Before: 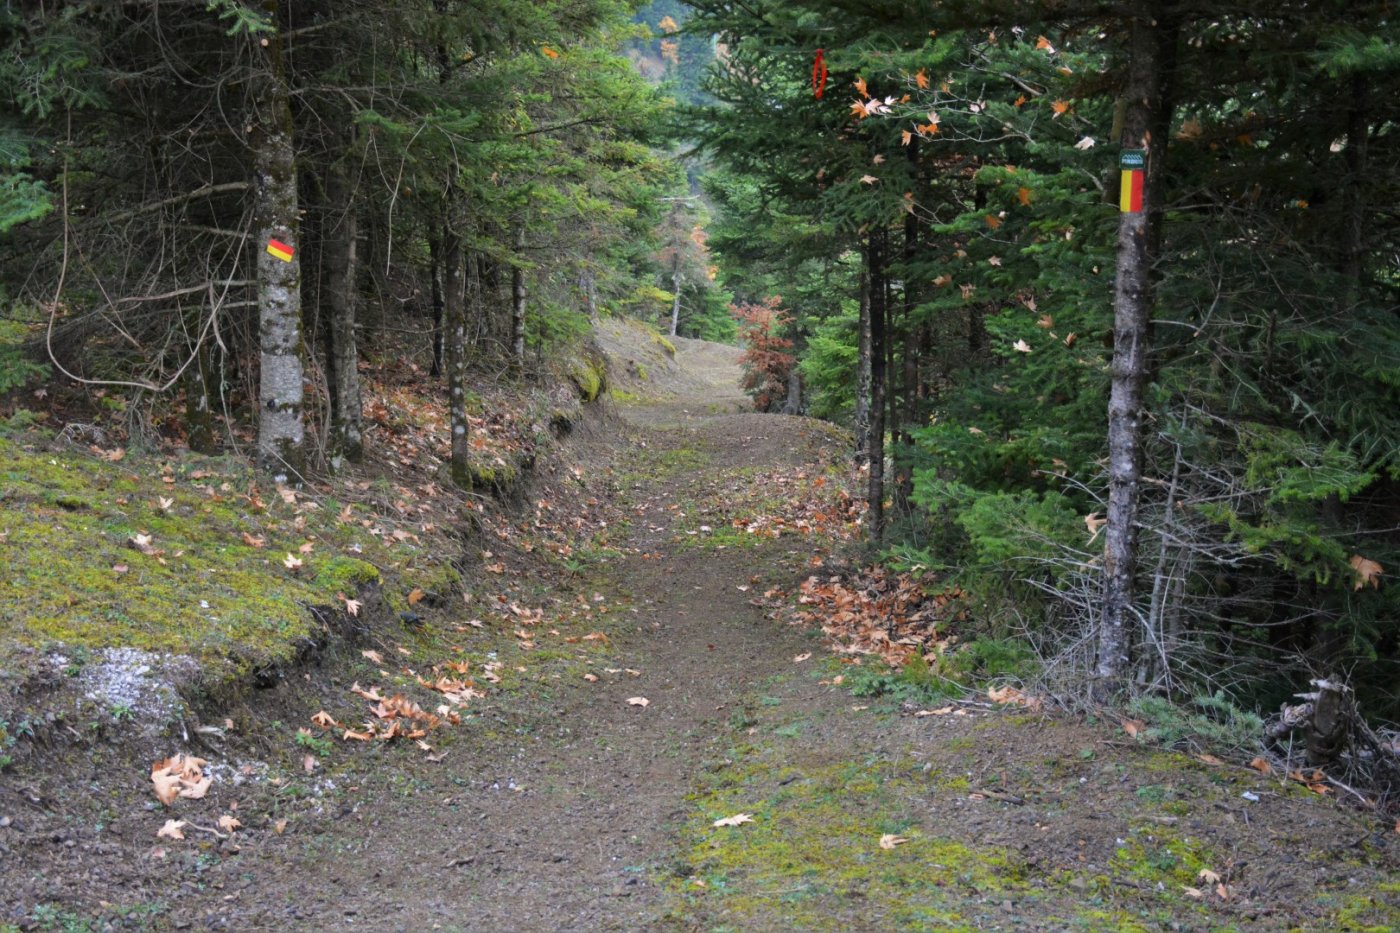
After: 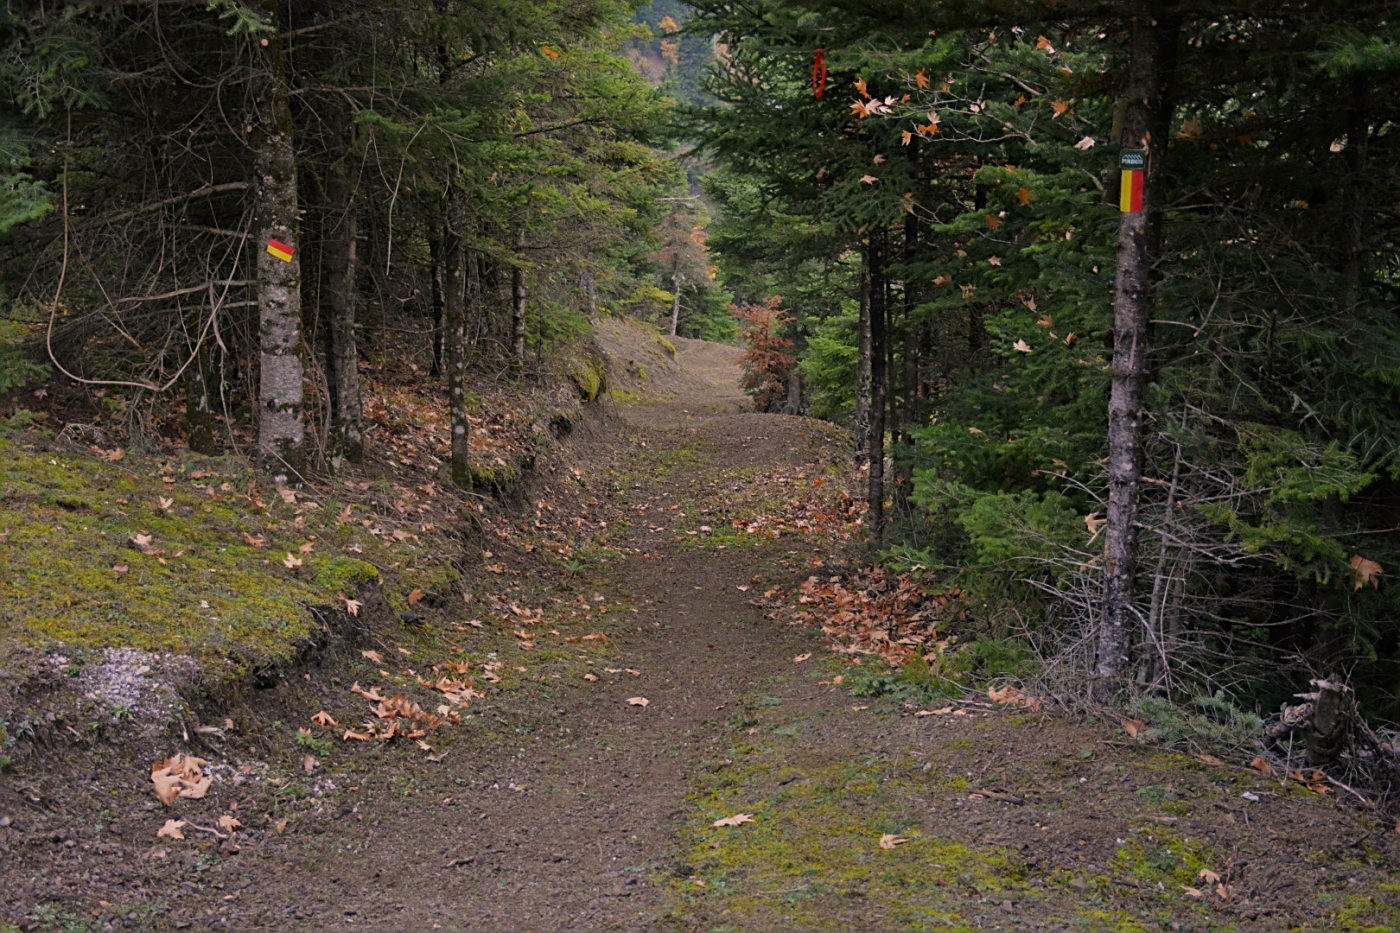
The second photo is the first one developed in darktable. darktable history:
sharpen: amount 0.478
exposure: black level correction 0, exposure -0.766 EV, compensate highlight preservation false
color correction: highlights a* 11.96, highlights b* 11.58
